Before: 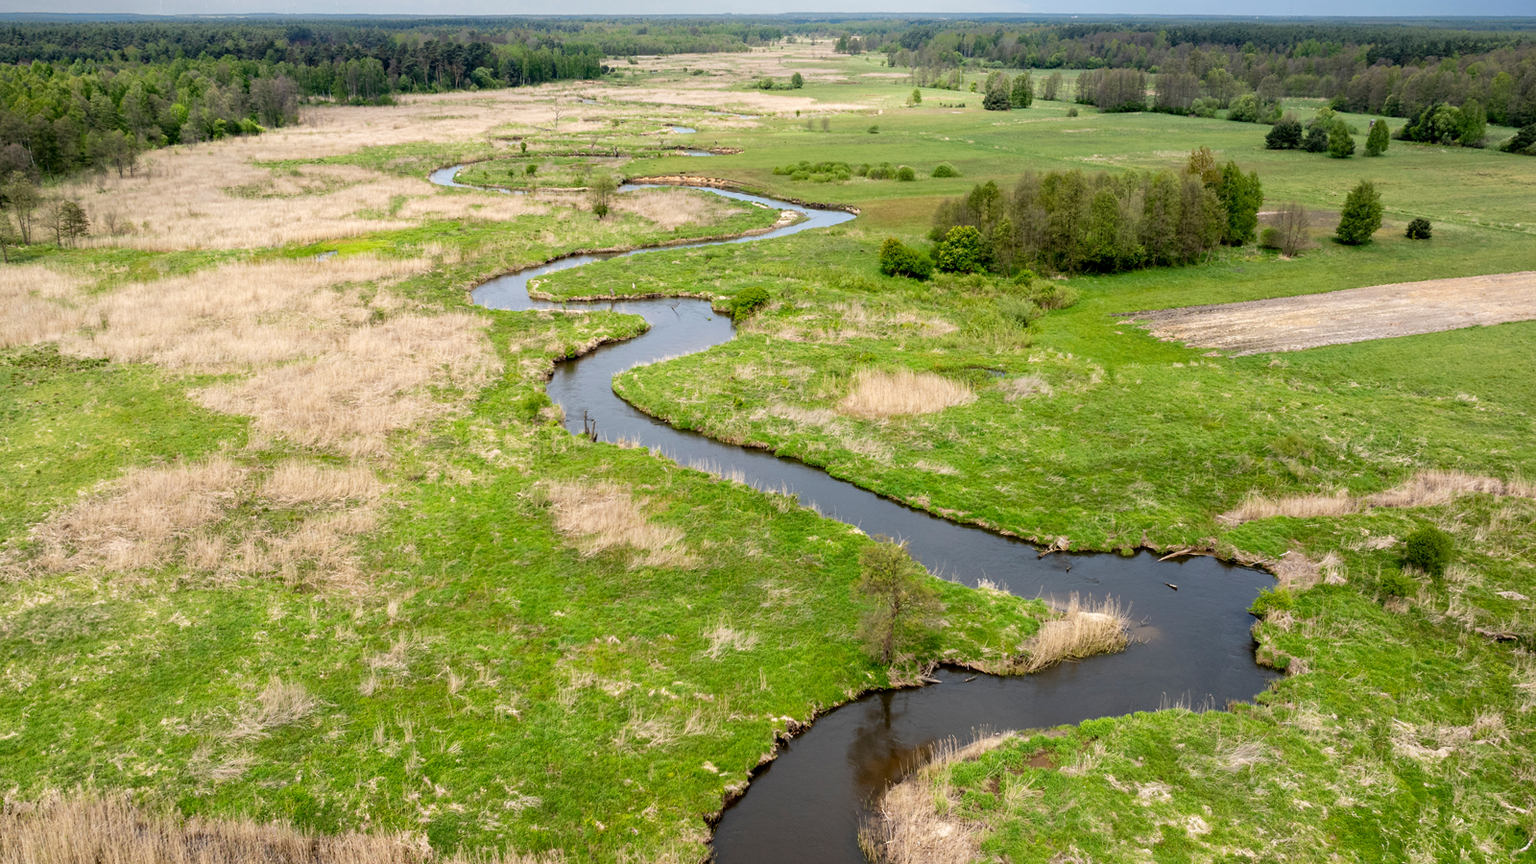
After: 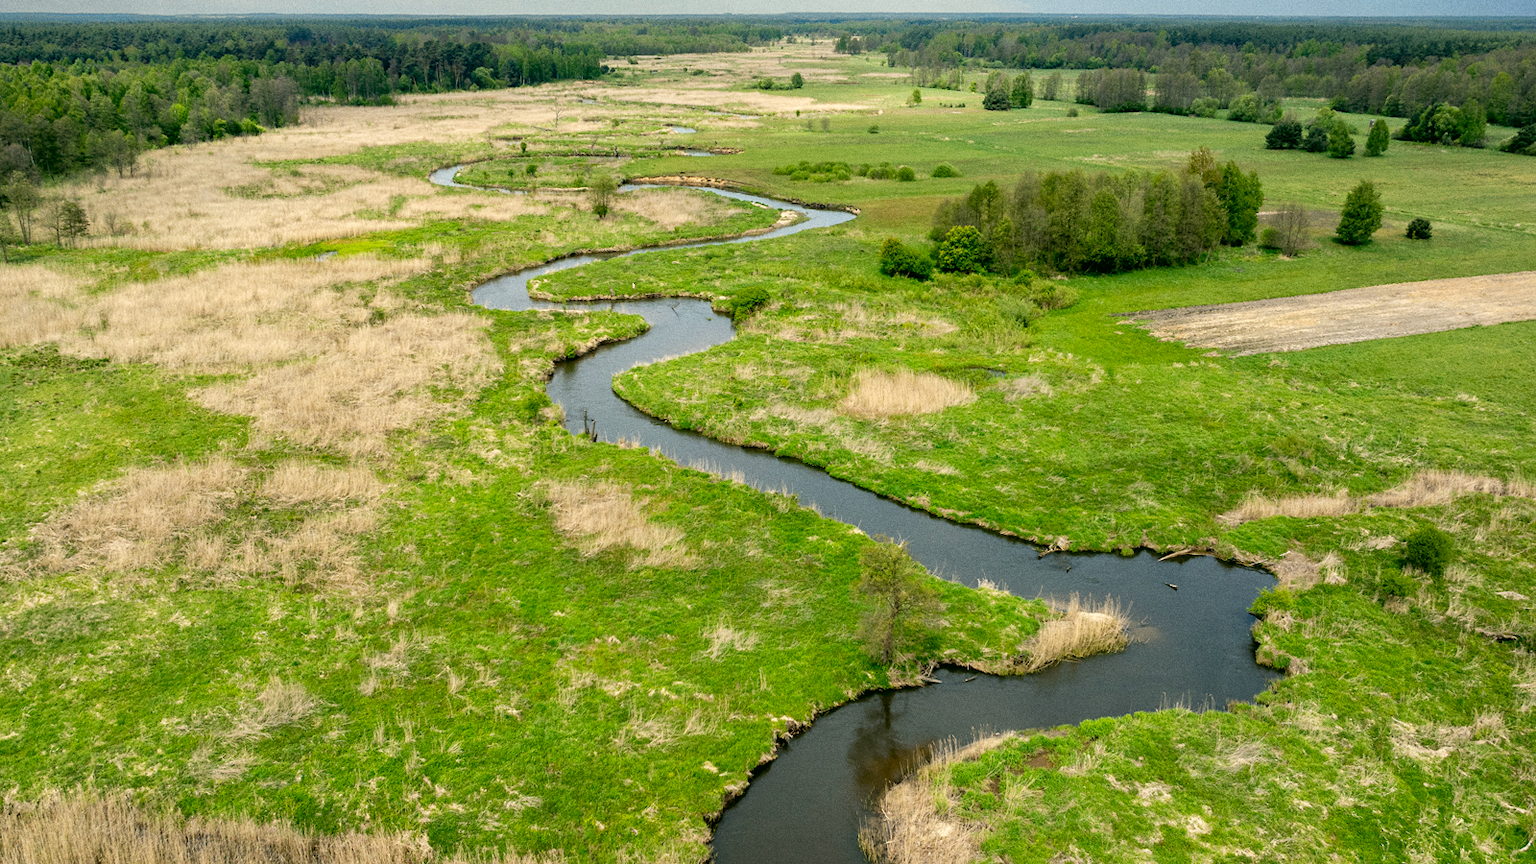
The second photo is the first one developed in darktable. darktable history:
color correction: highlights a* -0.482, highlights b* 9.48, shadows a* -9.48, shadows b* 0.803
grain: on, module defaults
shadows and highlights: shadows 49, highlights -41, soften with gaussian
